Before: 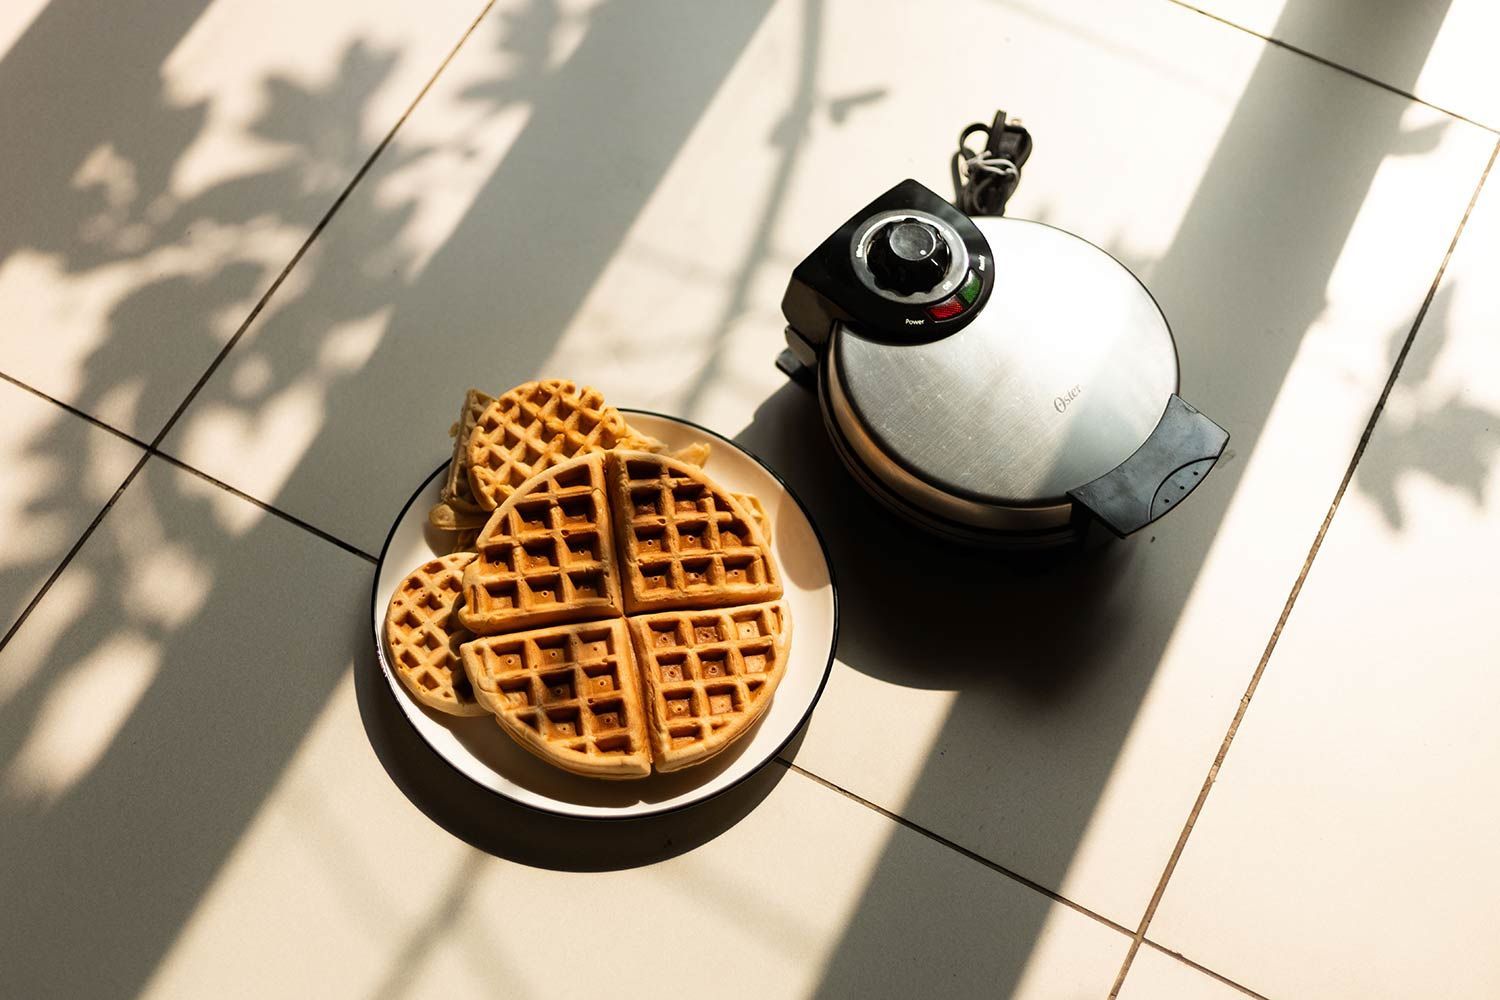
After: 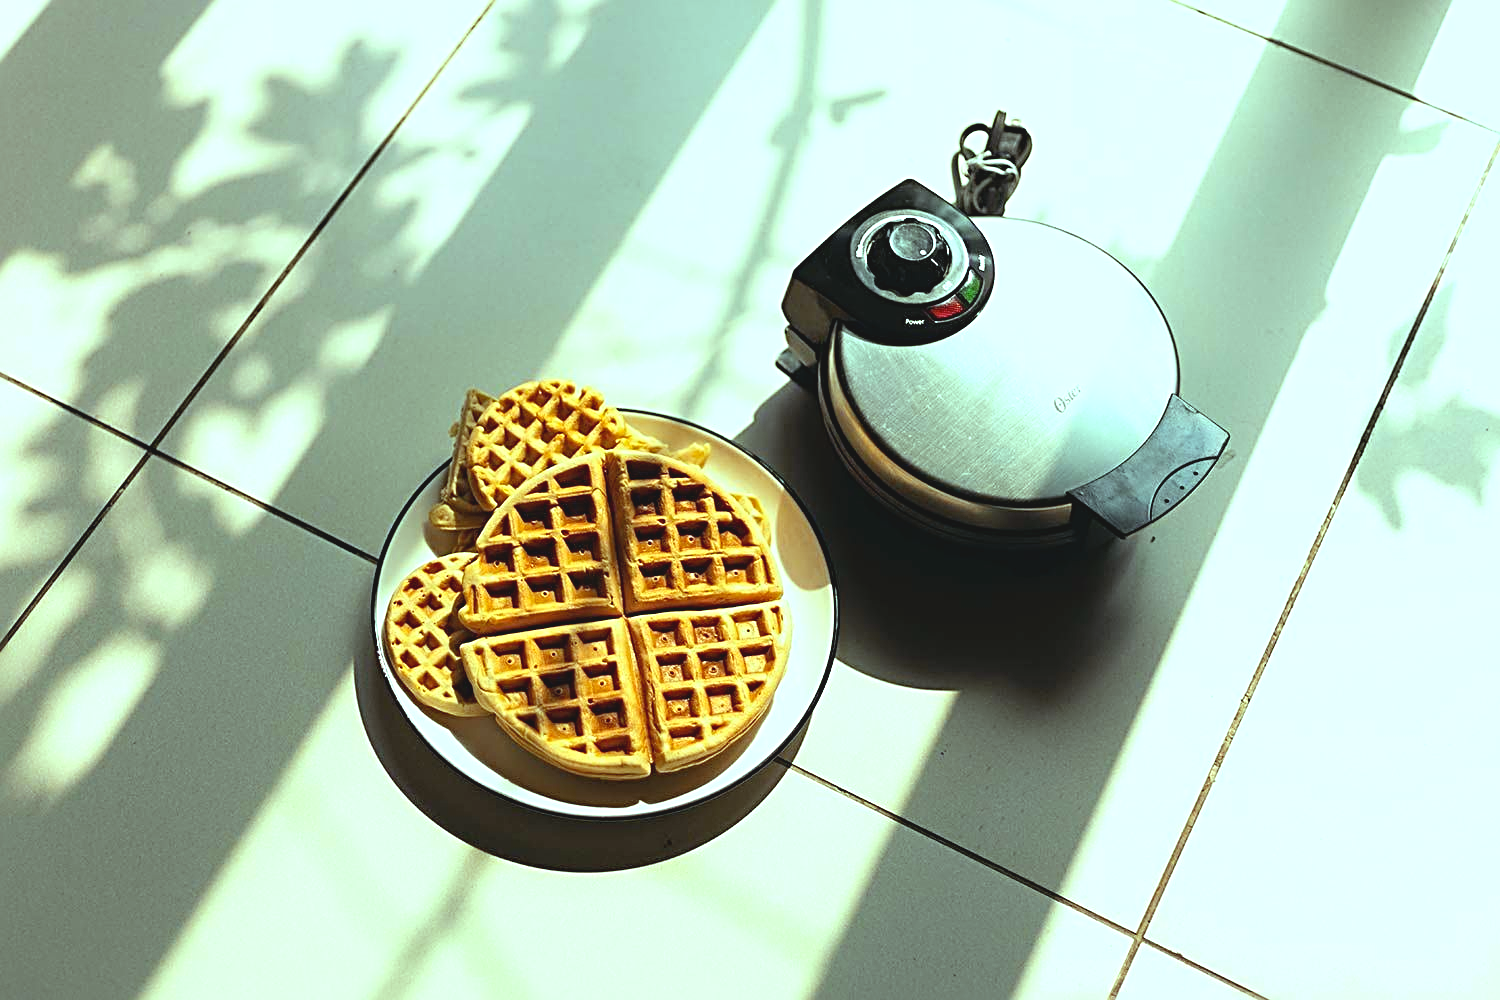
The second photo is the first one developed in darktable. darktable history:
exposure: exposure 0.564 EV, compensate highlight preservation false
color balance: mode lift, gamma, gain (sRGB), lift [0.997, 0.979, 1.021, 1.011], gamma [1, 1.084, 0.916, 0.998], gain [1, 0.87, 1.13, 1.101], contrast 4.55%, contrast fulcrum 38.24%, output saturation 104.09%
white balance: emerald 1
sharpen: radius 2.817, amount 0.715
color zones: curves: ch0 [(0, 0.5) (0.143, 0.5) (0.286, 0.5) (0.429, 0.5) (0.571, 0.5) (0.714, 0.476) (0.857, 0.5) (1, 0.5)]; ch2 [(0, 0.5) (0.143, 0.5) (0.286, 0.5) (0.429, 0.5) (0.571, 0.5) (0.714, 0.487) (0.857, 0.5) (1, 0.5)]
contrast brightness saturation: contrast -0.1, brightness 0.05, saturation 0.08
